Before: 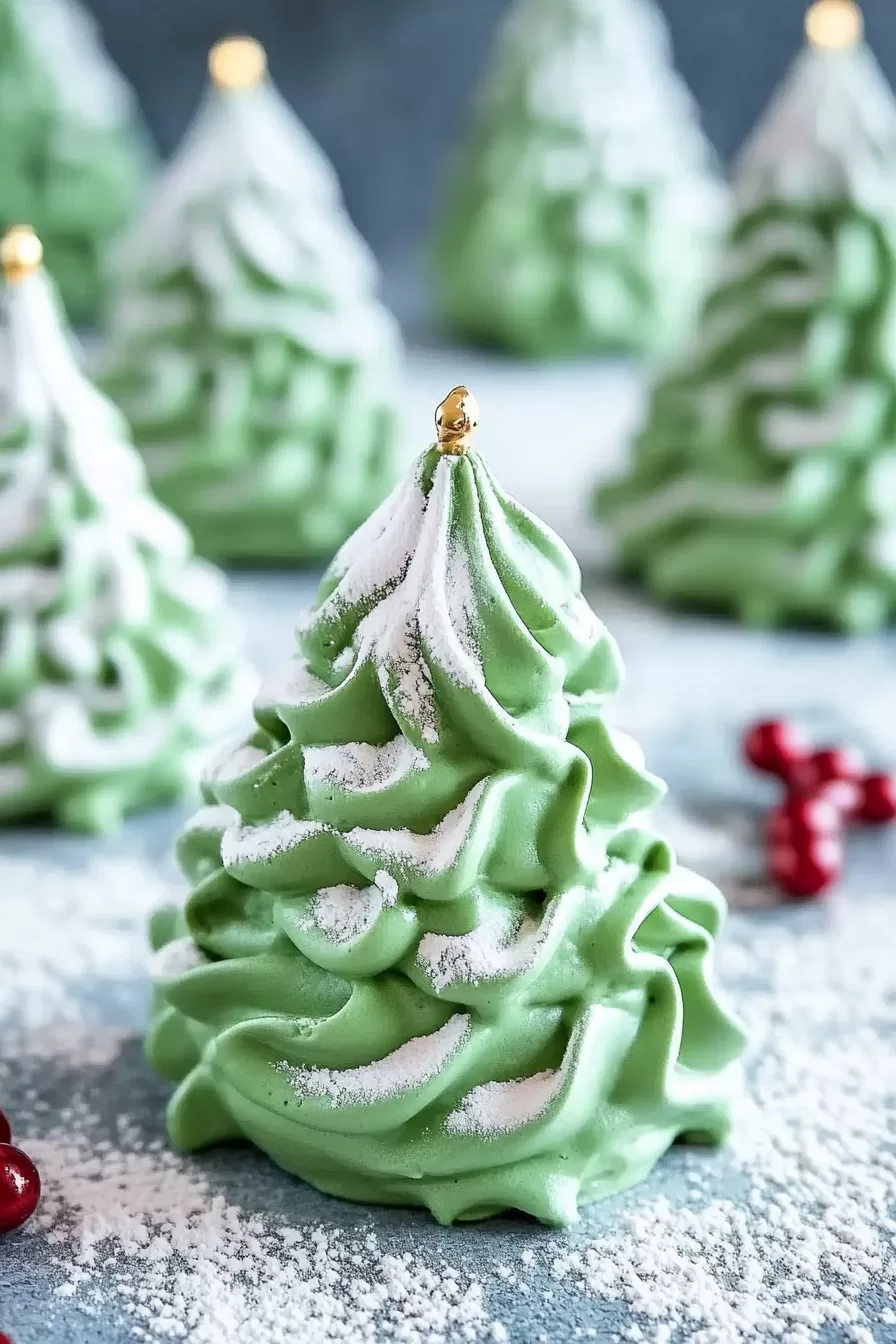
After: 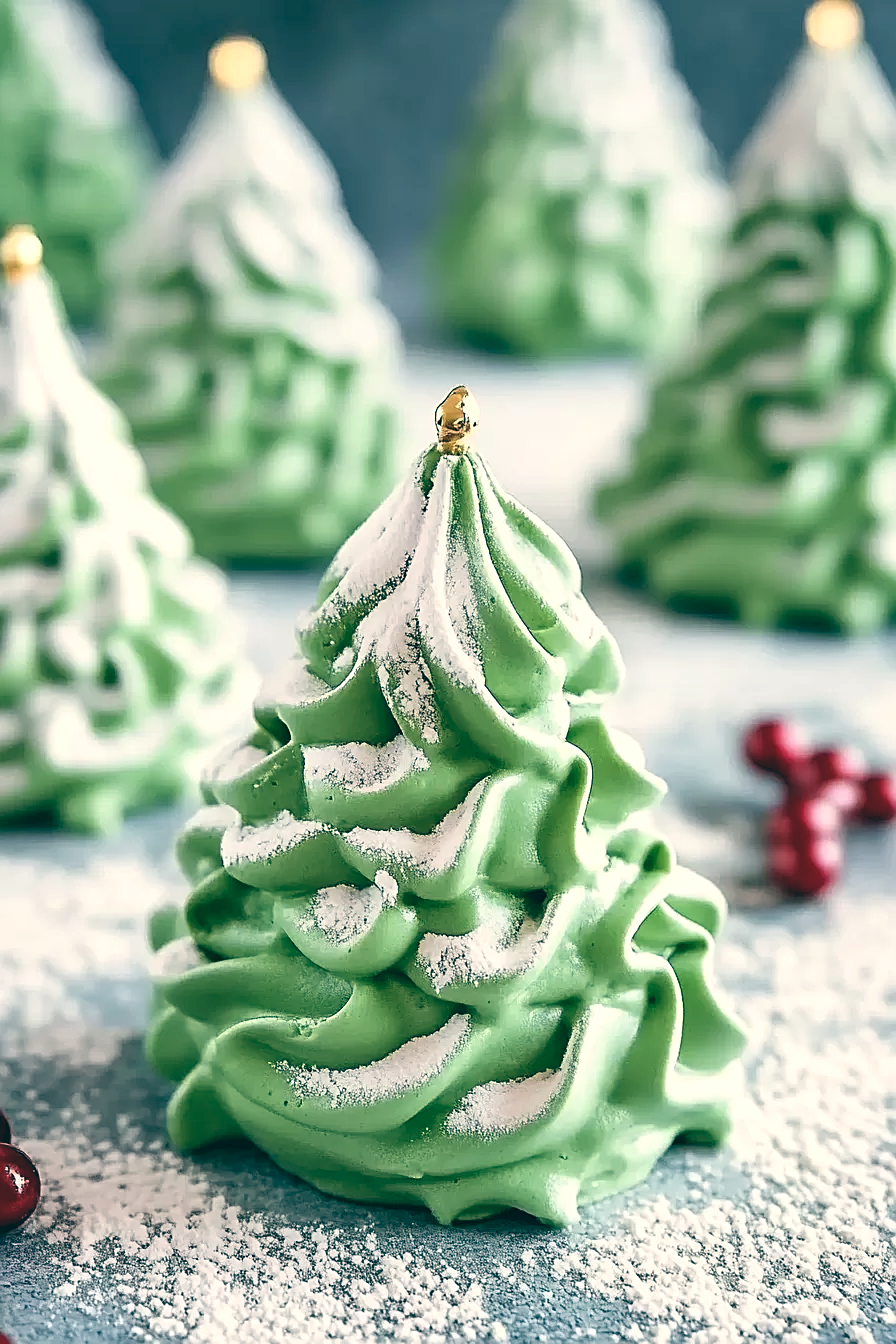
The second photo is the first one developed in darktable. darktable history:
color balance: lift [1.005, 0.99, 1.007, 1.01], gamma [1, 0.979, 1.011, 1.021], gain [0.923, 1.098, 1.025, 0.902], input saturation 90.45%, contrast 7.73%, output saturation 105.91%
sharpen: on, module defaults
